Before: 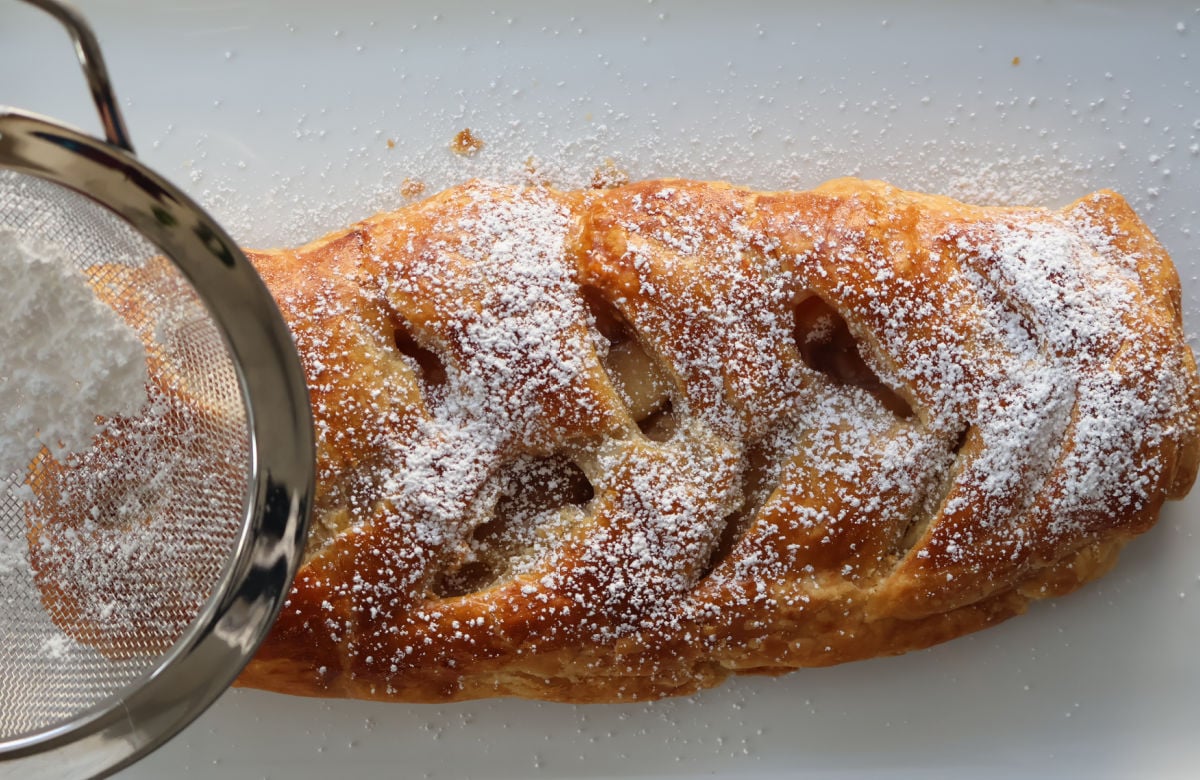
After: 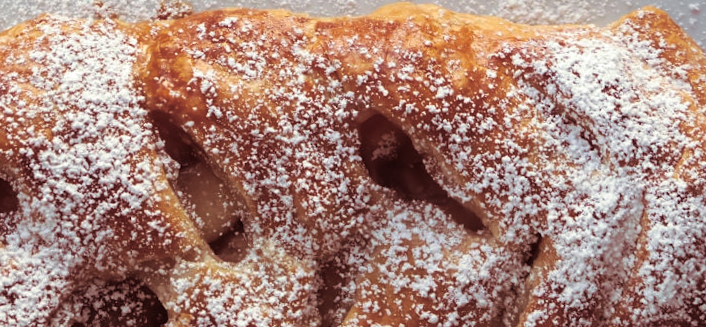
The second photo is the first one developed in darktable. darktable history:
shadows and highlights: radius 171.16, shadows 27, white point adjustment 3.13, highlights -67.95, soften with gaussian
crop: left 36.005%, top 18.293%, right 0.31%, bottom 38.444%
rotate and perspective: rotation -1.68°, lens shift (vertical) -0.146, crop left 0.049, crop right 0.912, crop top 0.032, crop bottom 0.96
split-toning: on, module defaults
